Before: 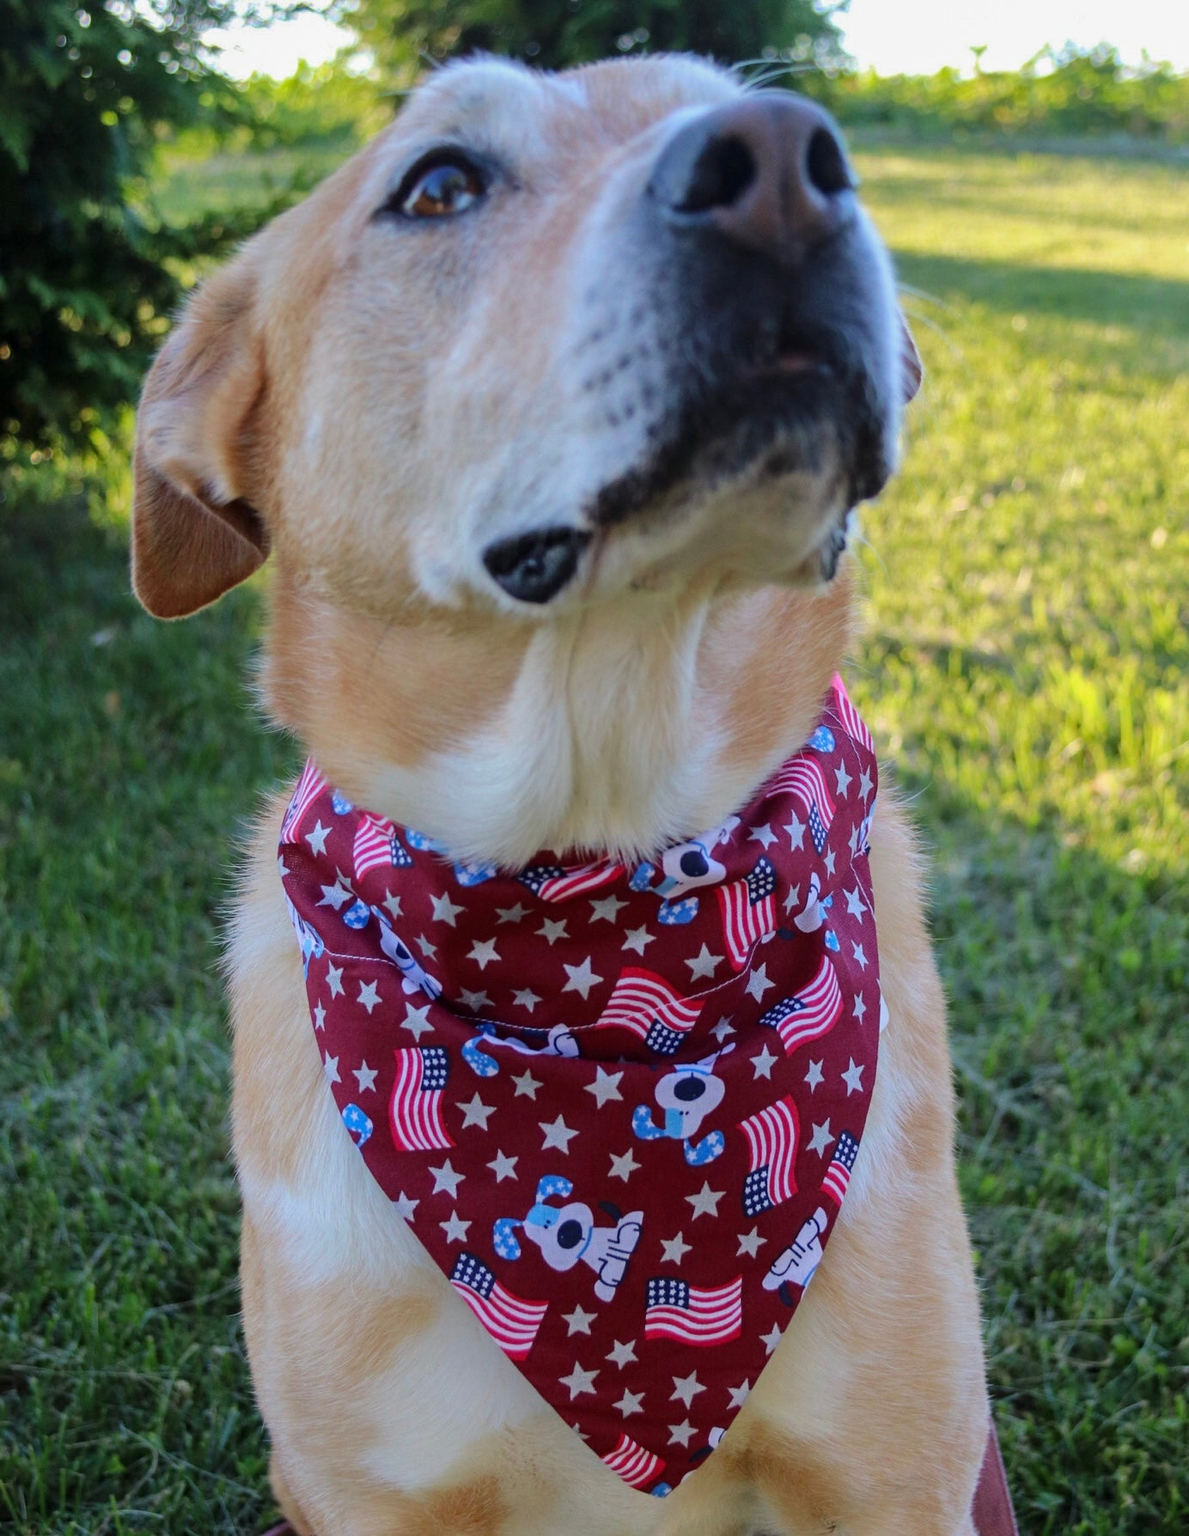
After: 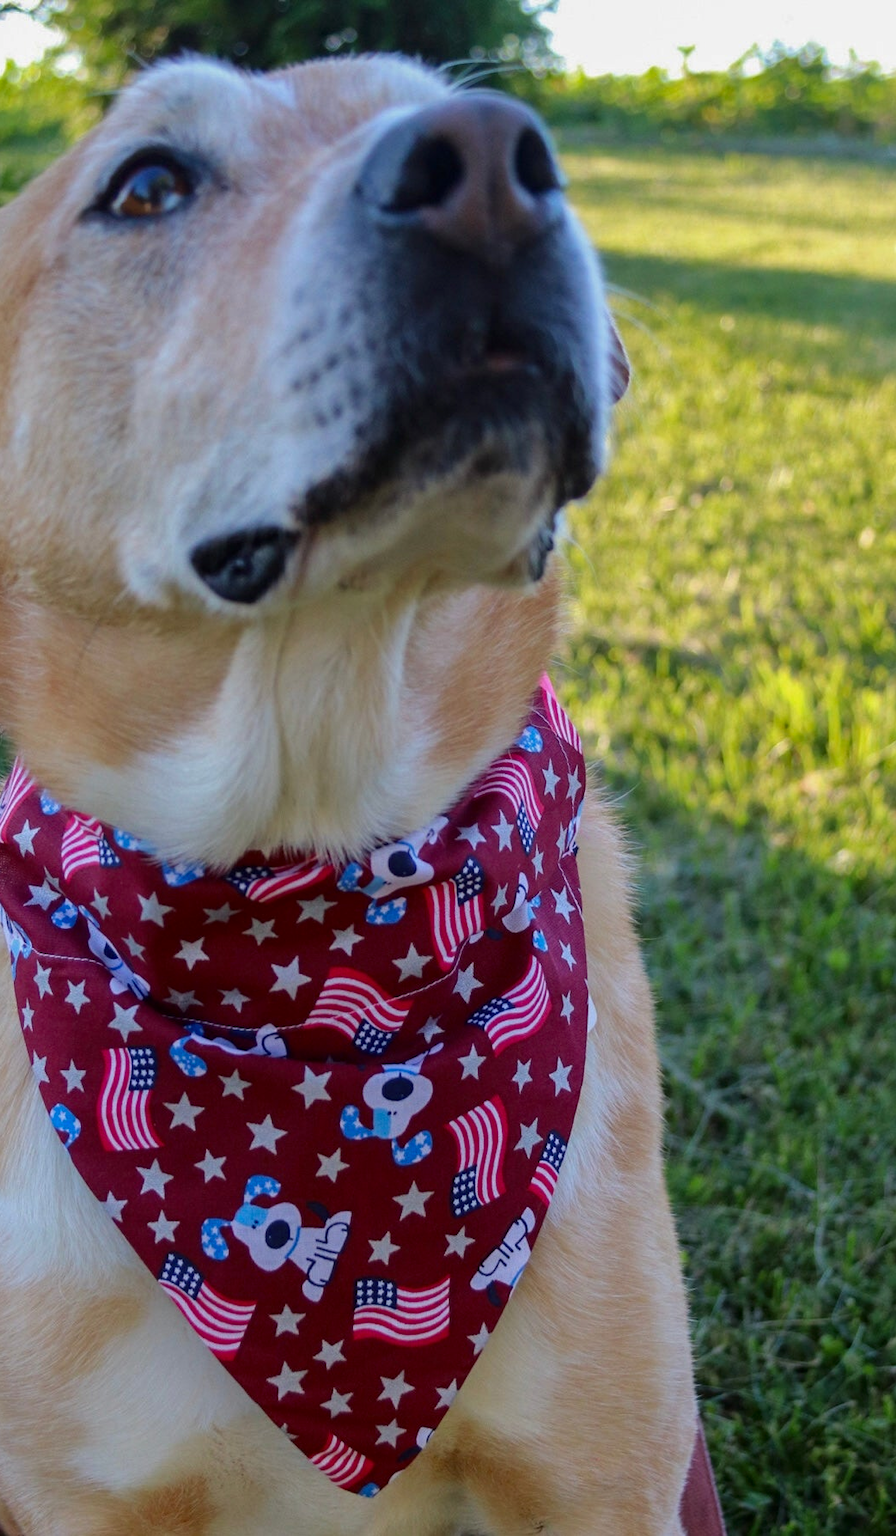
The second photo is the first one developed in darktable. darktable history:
contrast brightness saturation: brightness -0.09
shadows and highlights: shadows 25, highlights -25
crop and rotate: left 24.6%
